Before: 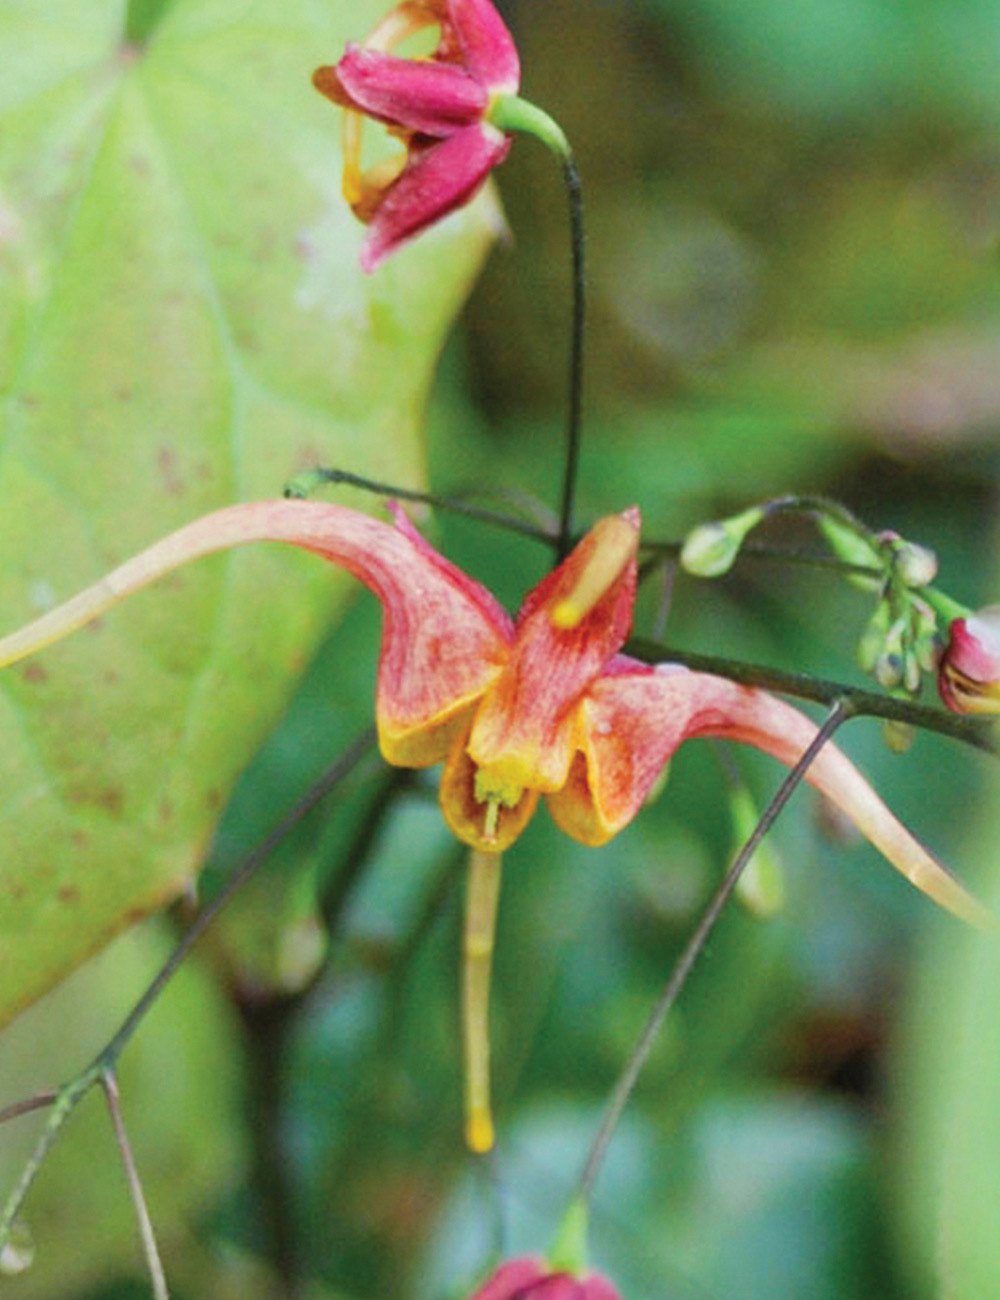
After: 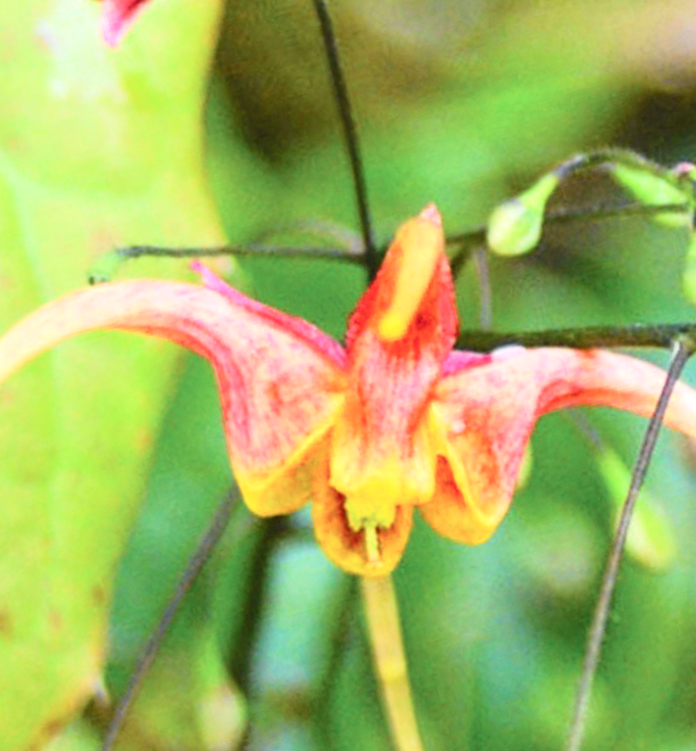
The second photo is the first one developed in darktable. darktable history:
crop and rotate: left 17.732%, right 15.423%
exposure: black level correction 0, exposure 0.6 EV, compensate highlight preservation false
tone curve: curves: ch0 [(0, 0.028) (0.037, 0.05) (0.123, 0.114) (0.19, 0.176) (0.269, 0.27) (0.48, 0.57) (0.595, 0.695) (0.718, 0.823) (0.855, 0.913) (1, 0.982)]; ch1 [(0, 0) (0.243, 0.245) (0.422, 0.415) (0.493, 0.495) (0.508, 0.506) (0.536, 0.538) (0.569, 0.58) (0.611, 0.644) (0.769, 0.807) (1, 1)]; ch2 [(0, 0) (0.249, 0.216) (0.349, 0.321) (0.424, 0.442) (0.476, 0.483) (0.498, 0.499) (0.517, 0.519) (0.532, 0.547) (0.569, 0.608) (0.614, 0.661) (0.706, 0.75) (0.808, 0.809) (0.991, 0.968)], color space Lab, independent channels, preserve colors none
rotate and perspective: rotation -14.8°, crop left 0.1, crop right 0.903, crop top 0.25, crop bottom 0.748
